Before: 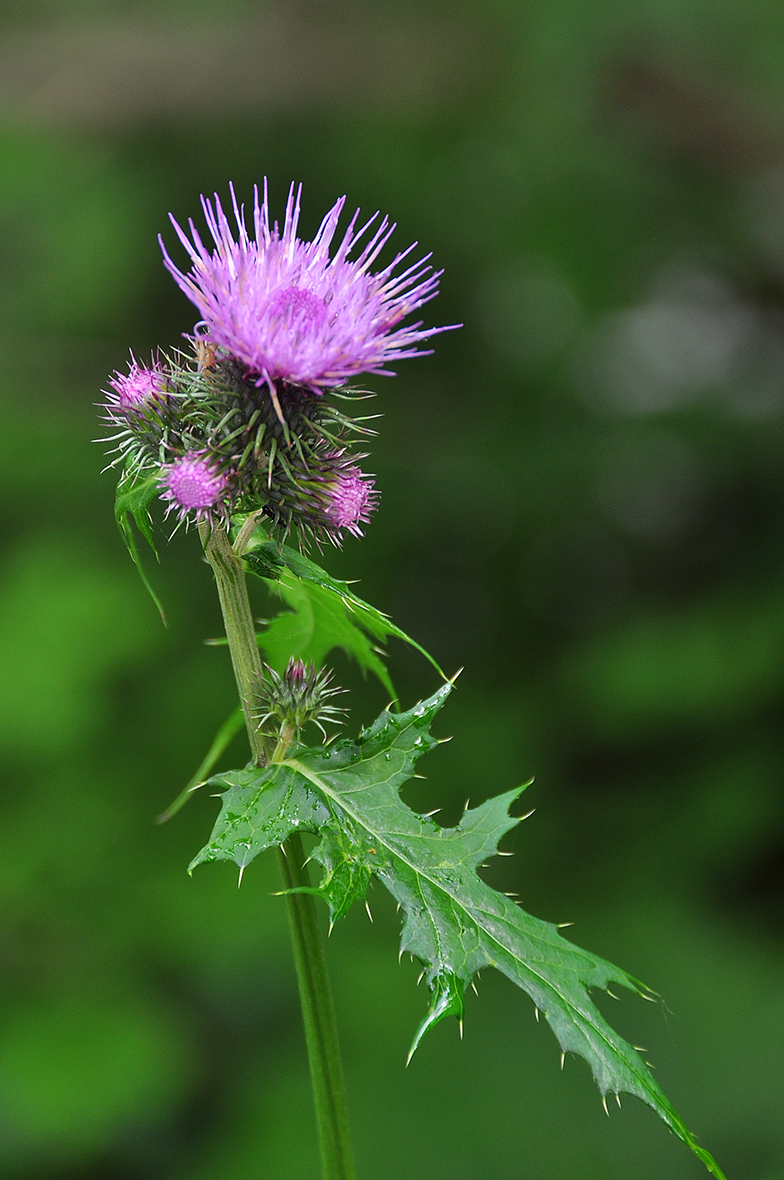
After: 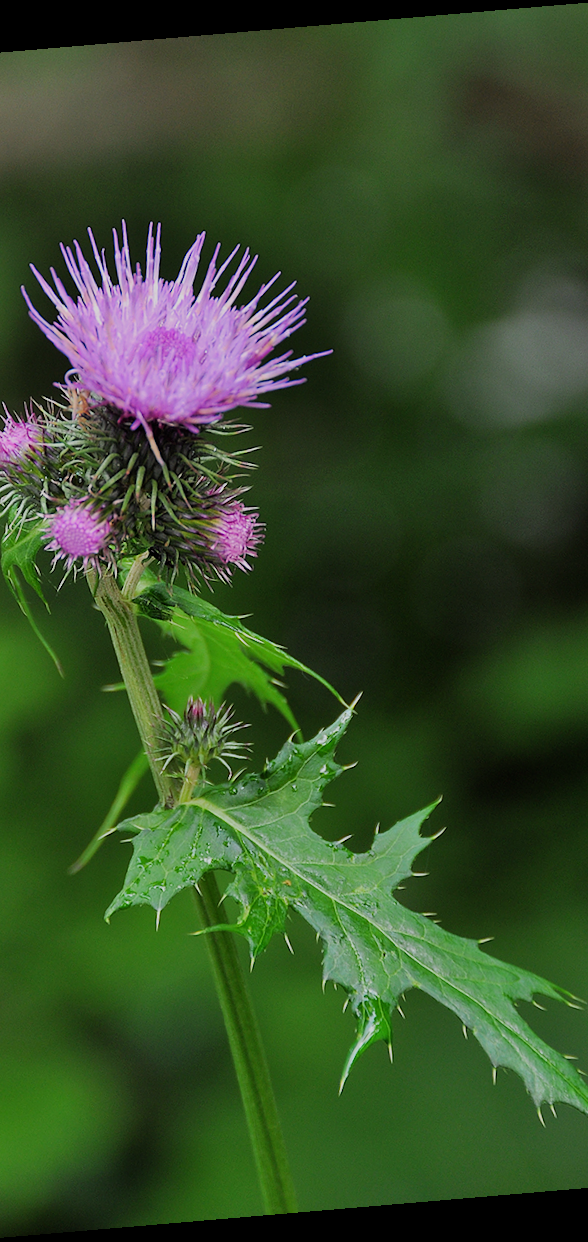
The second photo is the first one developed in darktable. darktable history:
crop and rotate: left 17.732%, right 15.423%
rotate and perspective: rotation -4.86°, automatic cropping off
filmic rgb: black relative exposure -7.65 EV, white relative exposure 4.56 EV, hardness 3.61
